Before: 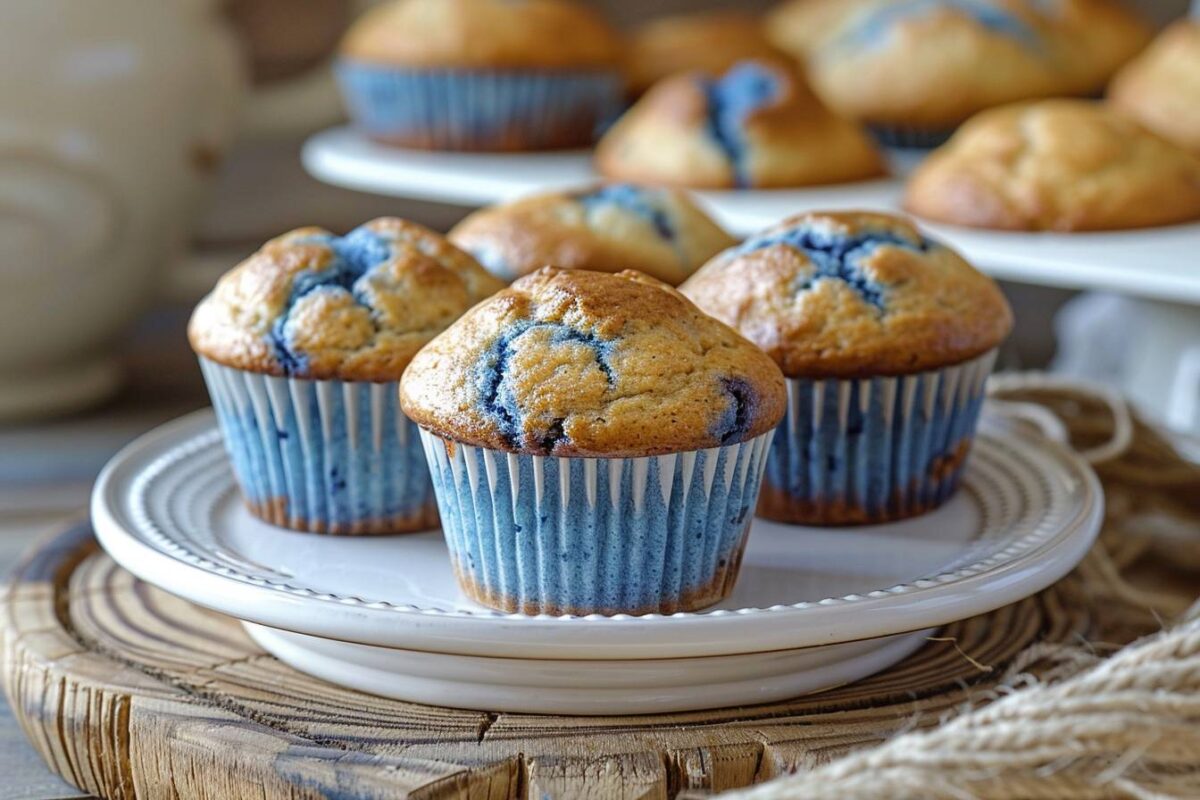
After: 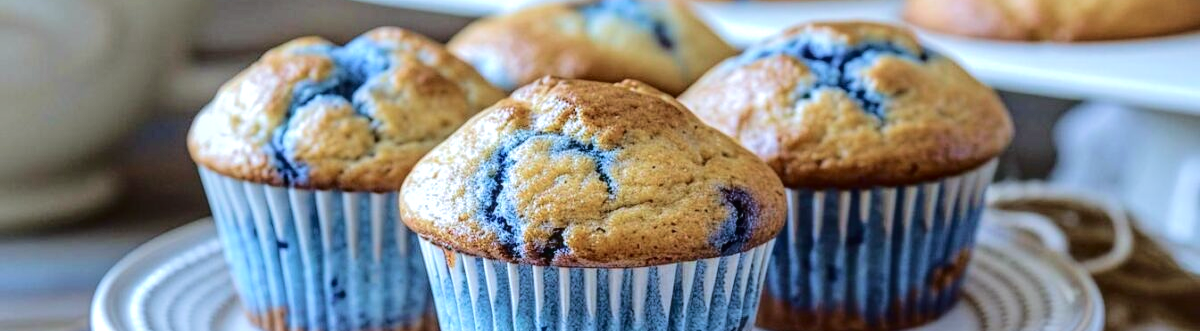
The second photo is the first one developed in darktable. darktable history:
crop and rotate: top 23.859%, bottom 34.733%
velvia: on, module defaults
local contrast: detail 130%
tone curve: curves: ch0 [(0, 0) (0.003, 0.064) (0.011, 0.065) (0.025, 0.061) (0.044, 0.068) (0.069, 0.083) (0.1, 0.102) (0.136, 0.126) (0.177, 0.172) (0.224, 0.225) (0.277, 0.306) (0.335, 0.397) (0.399, 0.483) (0.468, 0.56) (0.543, 0.634) (0.623, 0.708) (0.709, 0.77) (0.801, 0.832) (0.898, 0.899) (1, 1)], color space Lab, independent channels, preserve colors none
color calibration: x 0.37, y 0.382, temperature 4320.45 K
